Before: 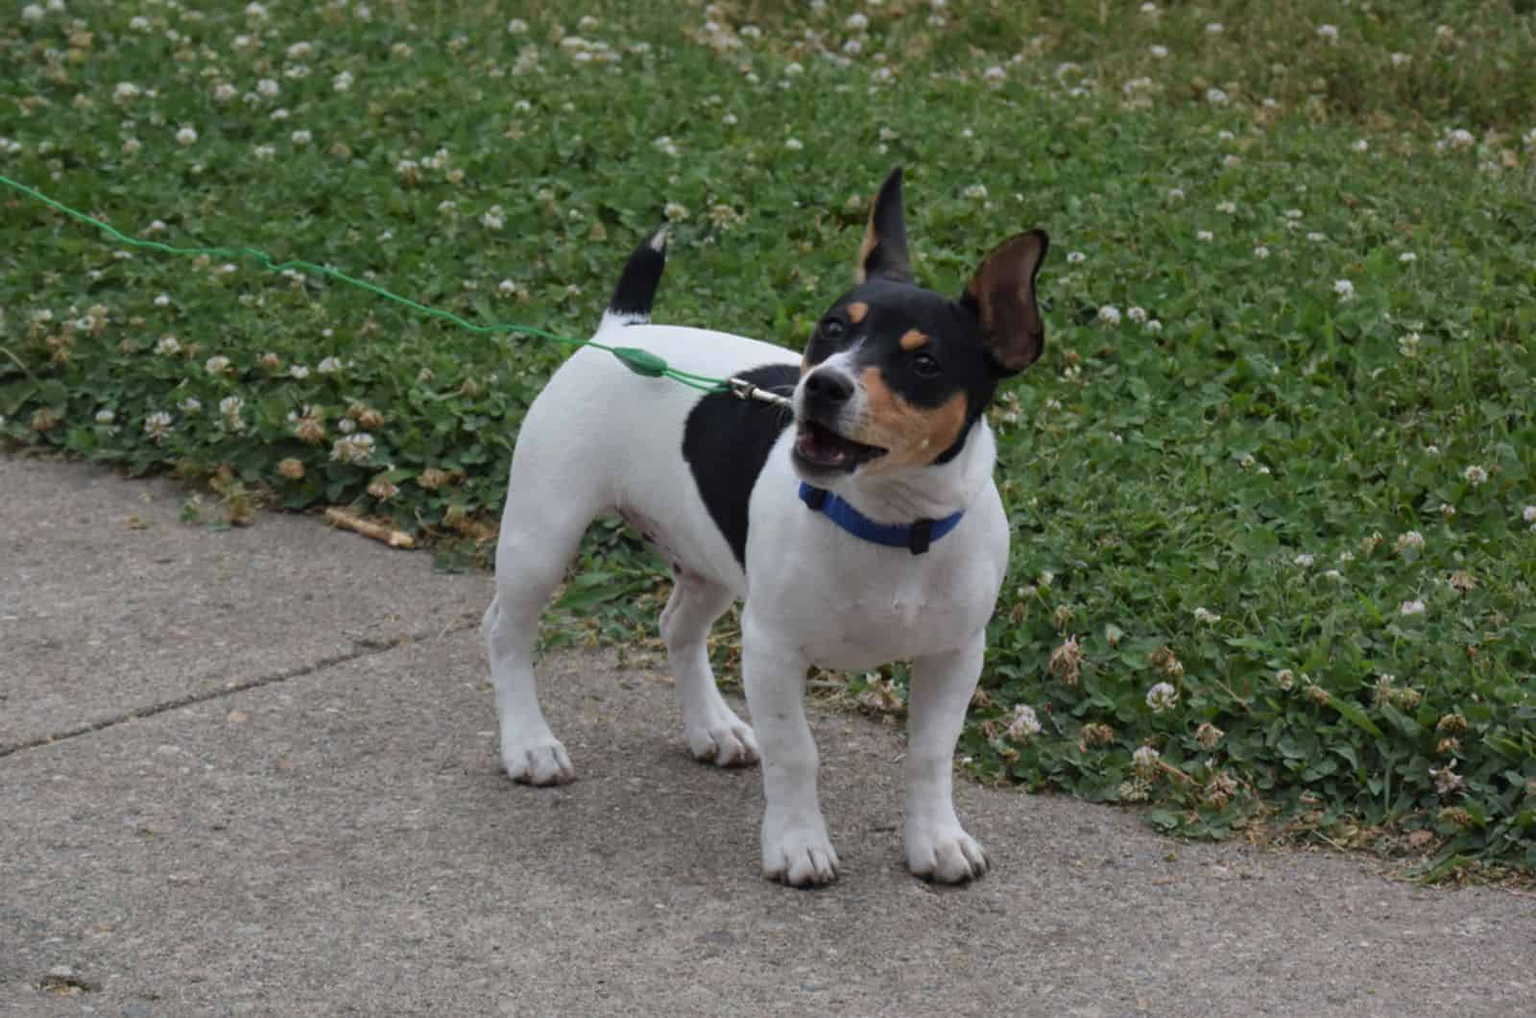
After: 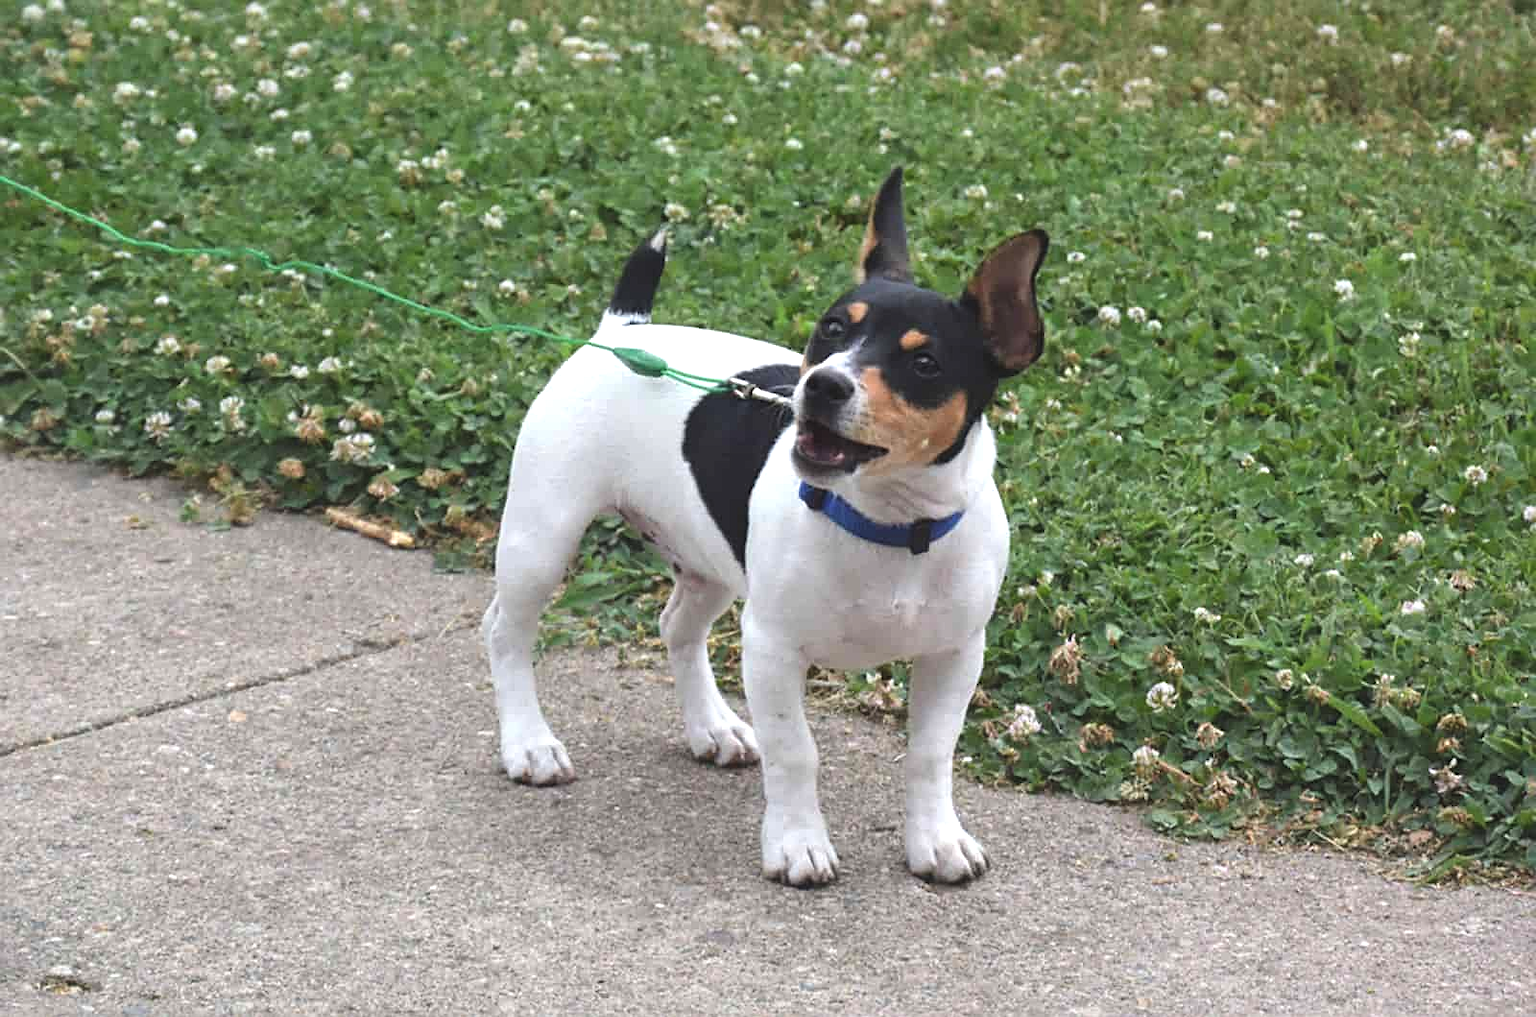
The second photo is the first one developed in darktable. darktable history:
exposure: black level correction -0.005, exposure 1.006 EV, compensate highlight preservation false
sharpen: on, module defaults
